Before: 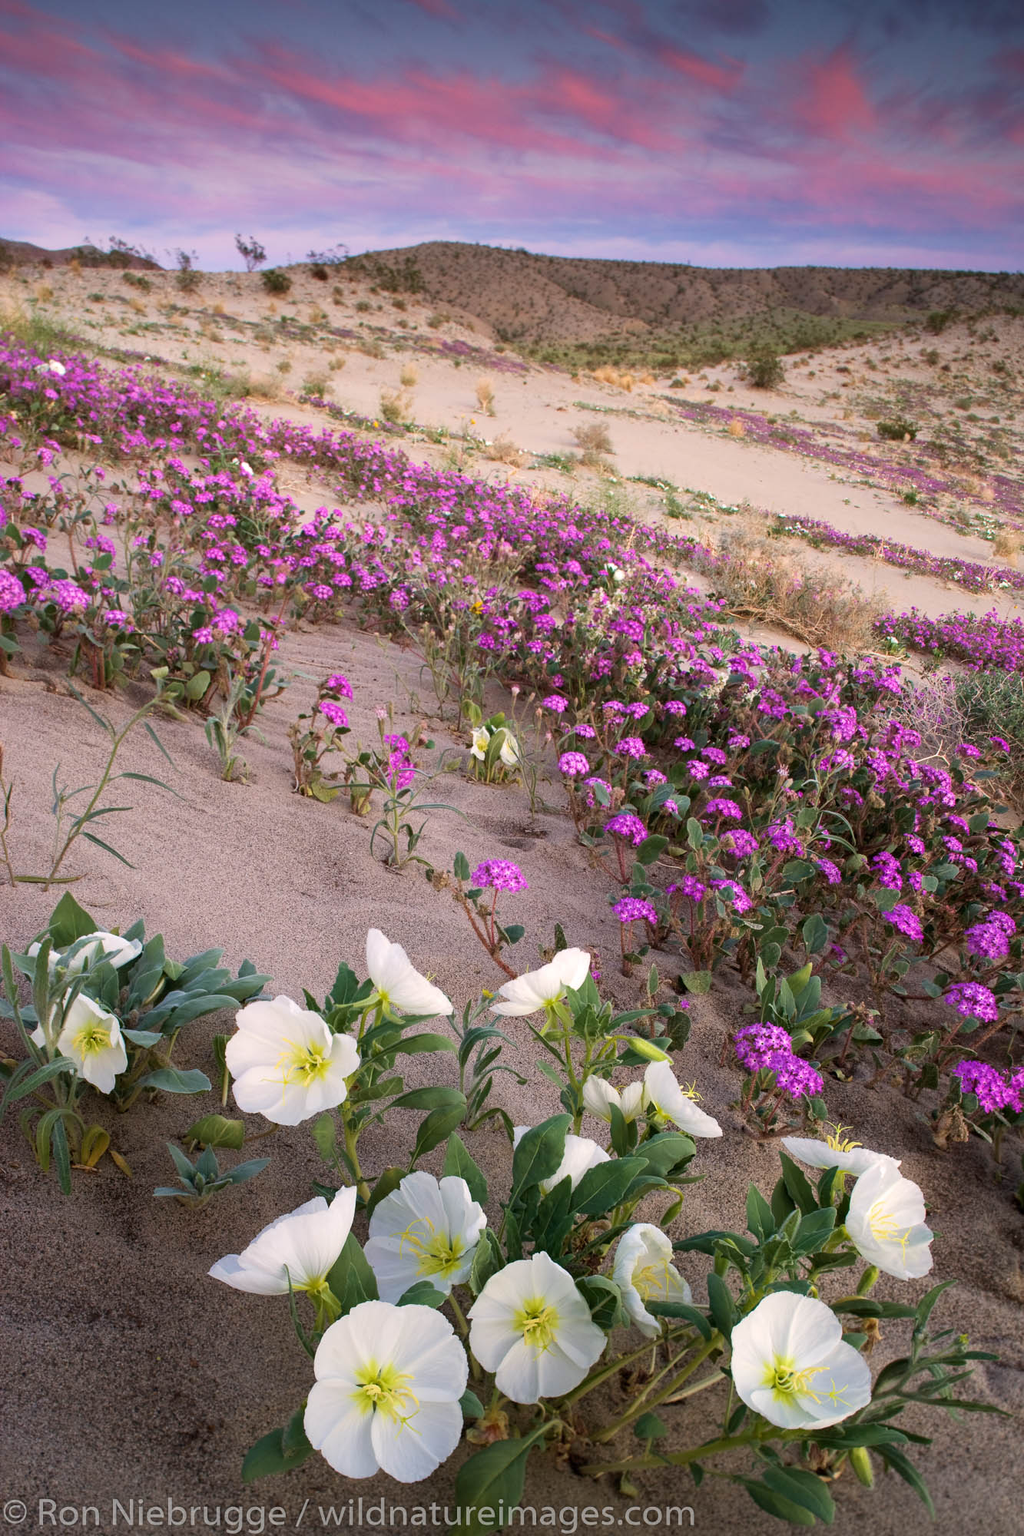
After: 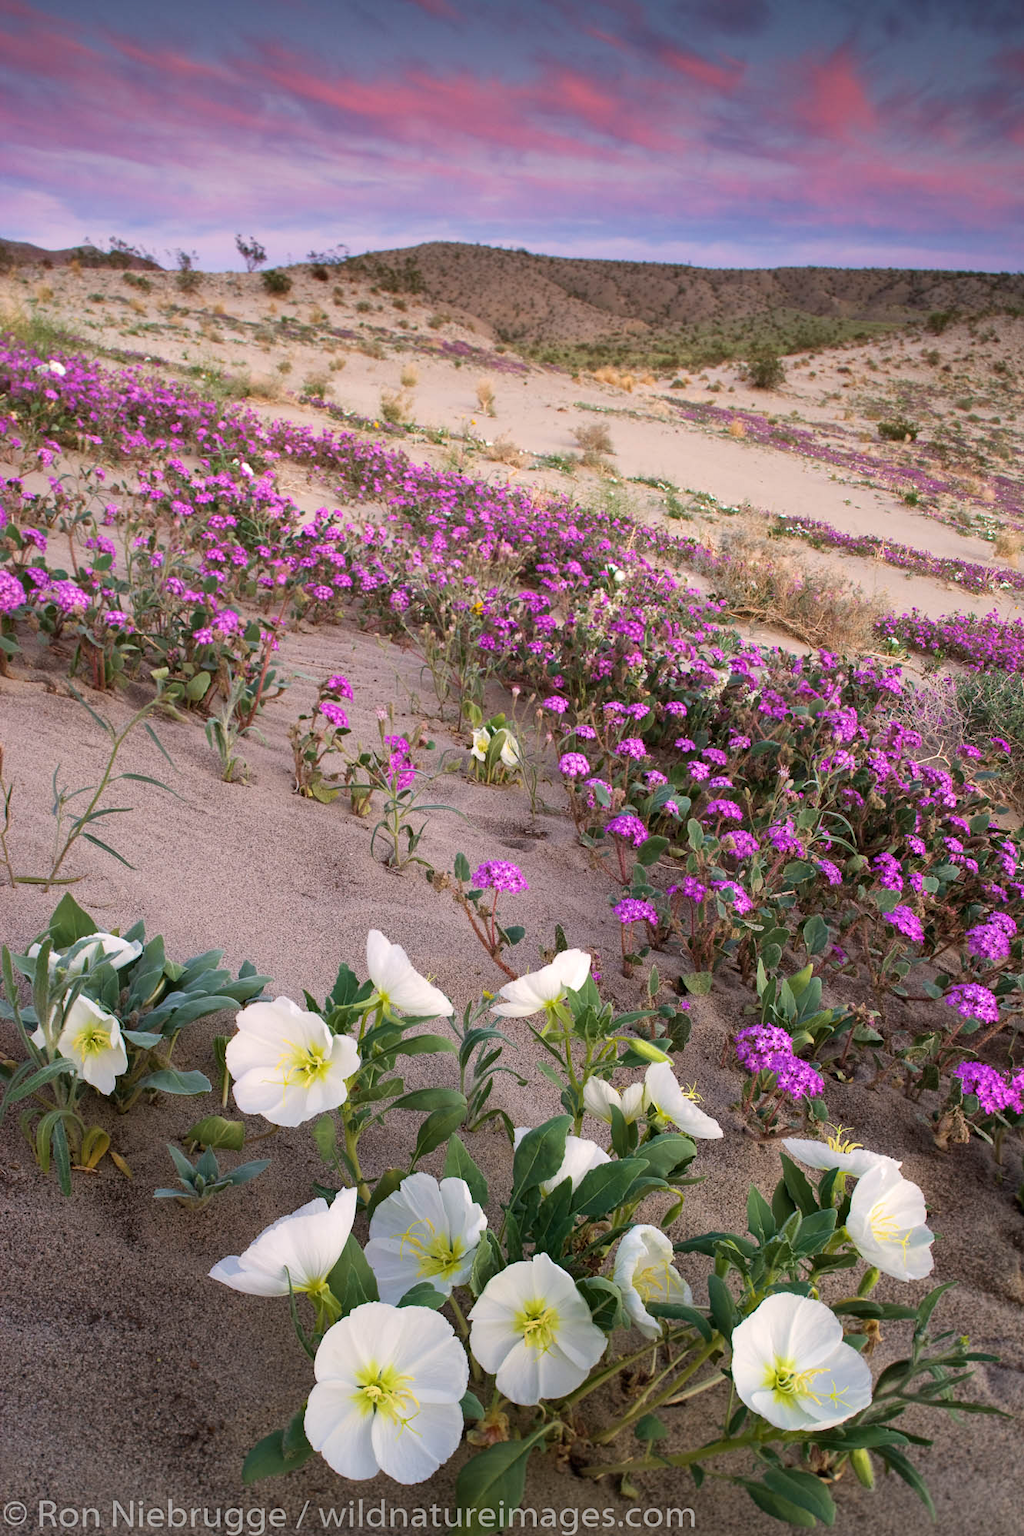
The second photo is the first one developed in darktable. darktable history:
shadows and highlights: shadows 47.31, highlights -41.32, highlights color adjustment 31.73%, soften with gaussian
crop: bottom 0.078%
